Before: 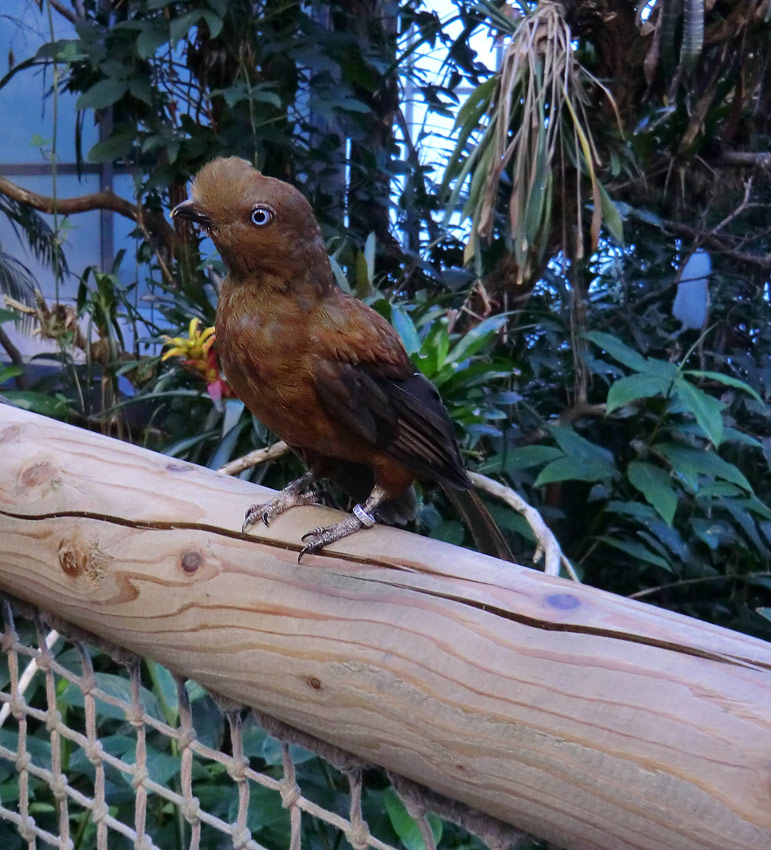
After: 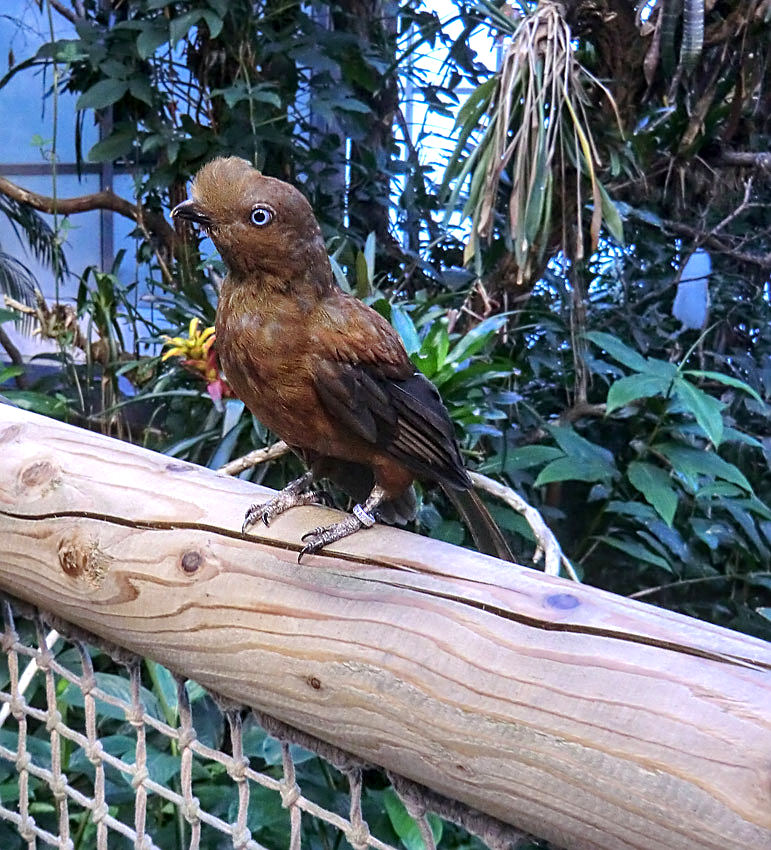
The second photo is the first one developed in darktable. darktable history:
color zones: curves: ch1 [(0.077, 0.436) (0.25, 0.5) (0.75, 0.5)]
sharpen: on, module defaults
exposure: black level correction 0, exposure 0.7 EV, compensate exposure bias true, compensate highlight preservation false
local contrast: on, module defaults
